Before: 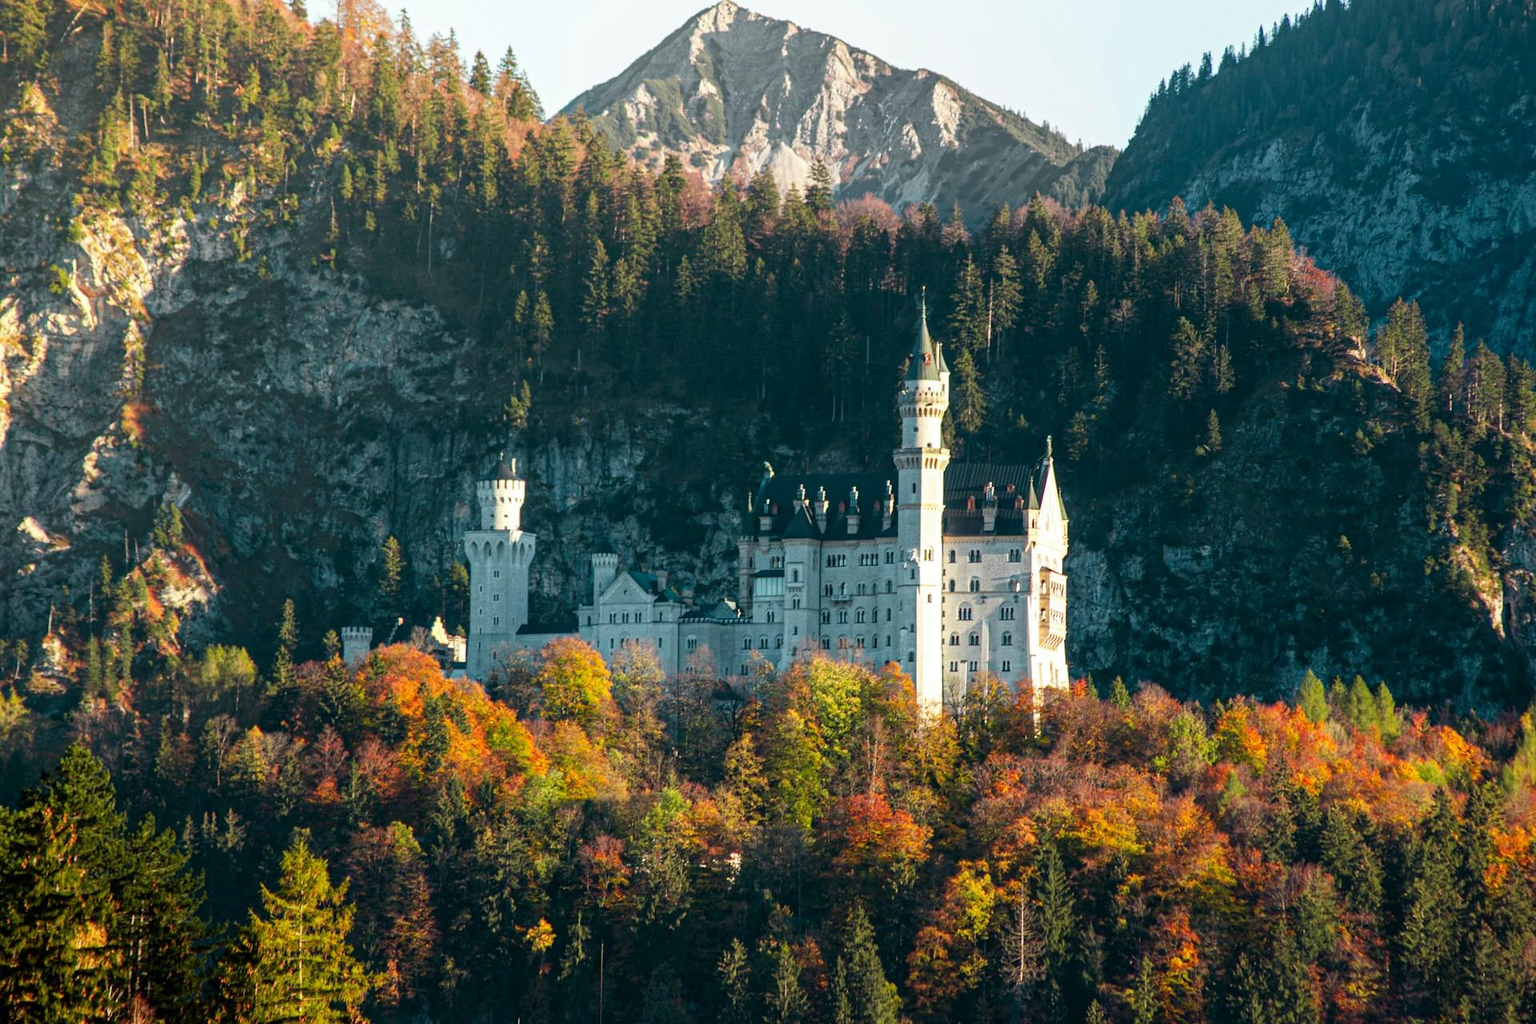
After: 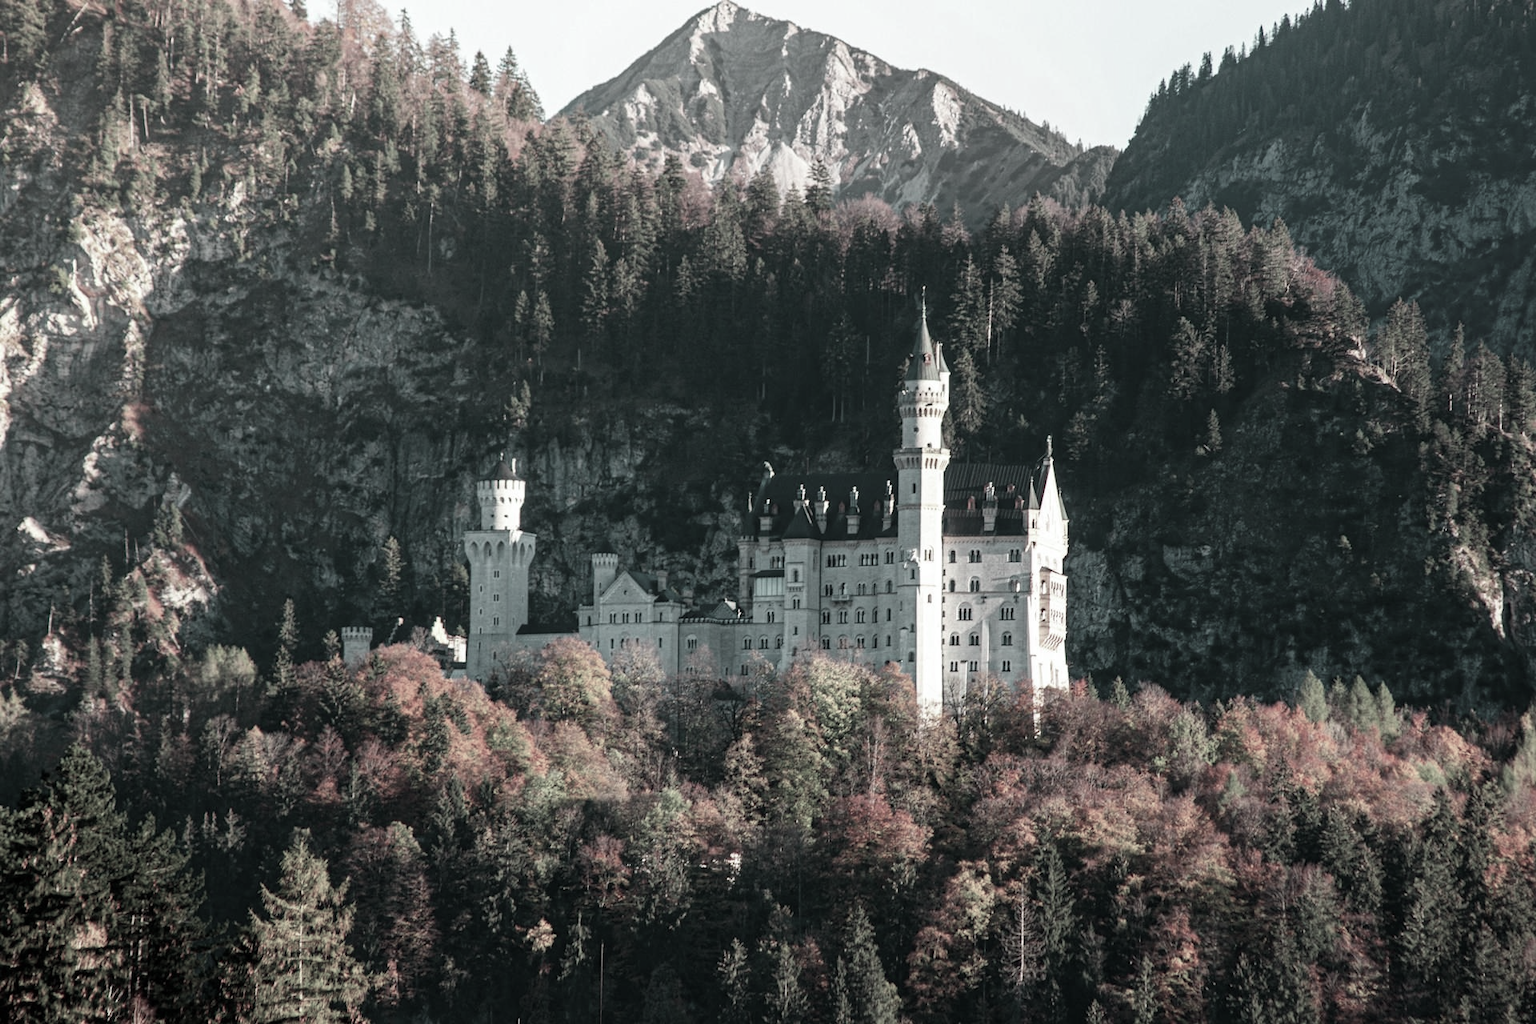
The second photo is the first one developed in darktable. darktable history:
contrast brightness saturation: contrast 0.04, saturation 0.16
color contrast: green-magenta contrast 0.3, blue-yellow contrast 0.15
